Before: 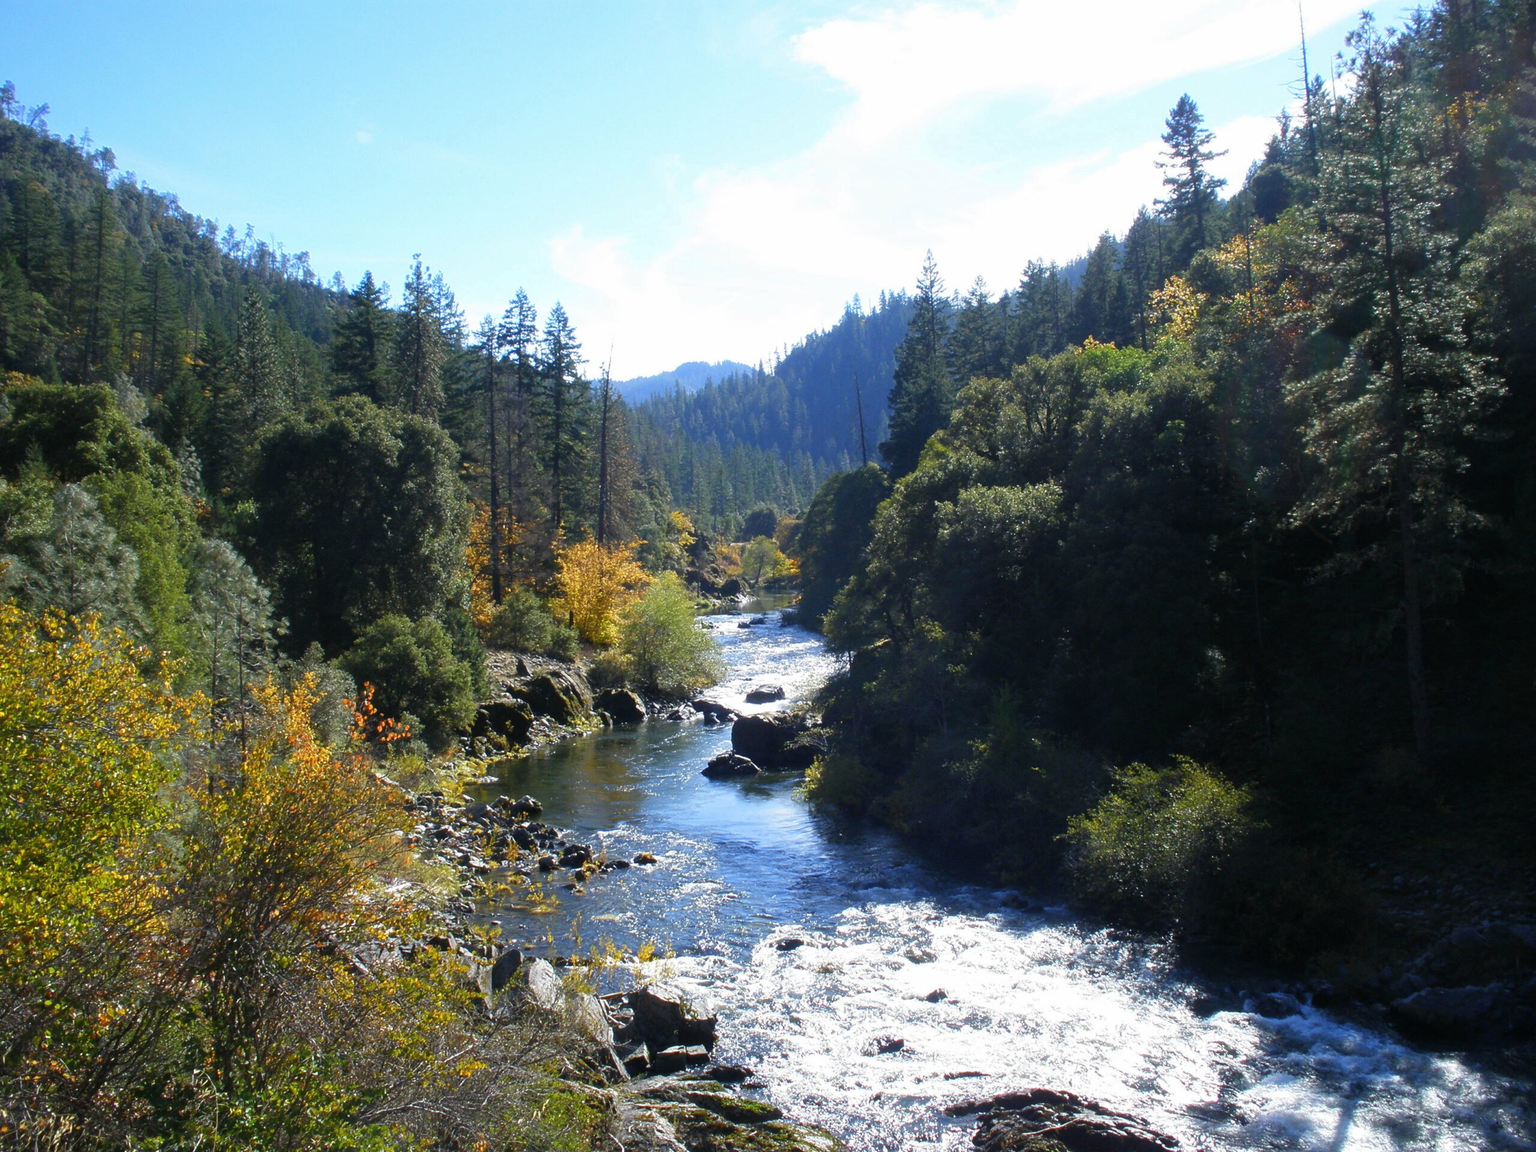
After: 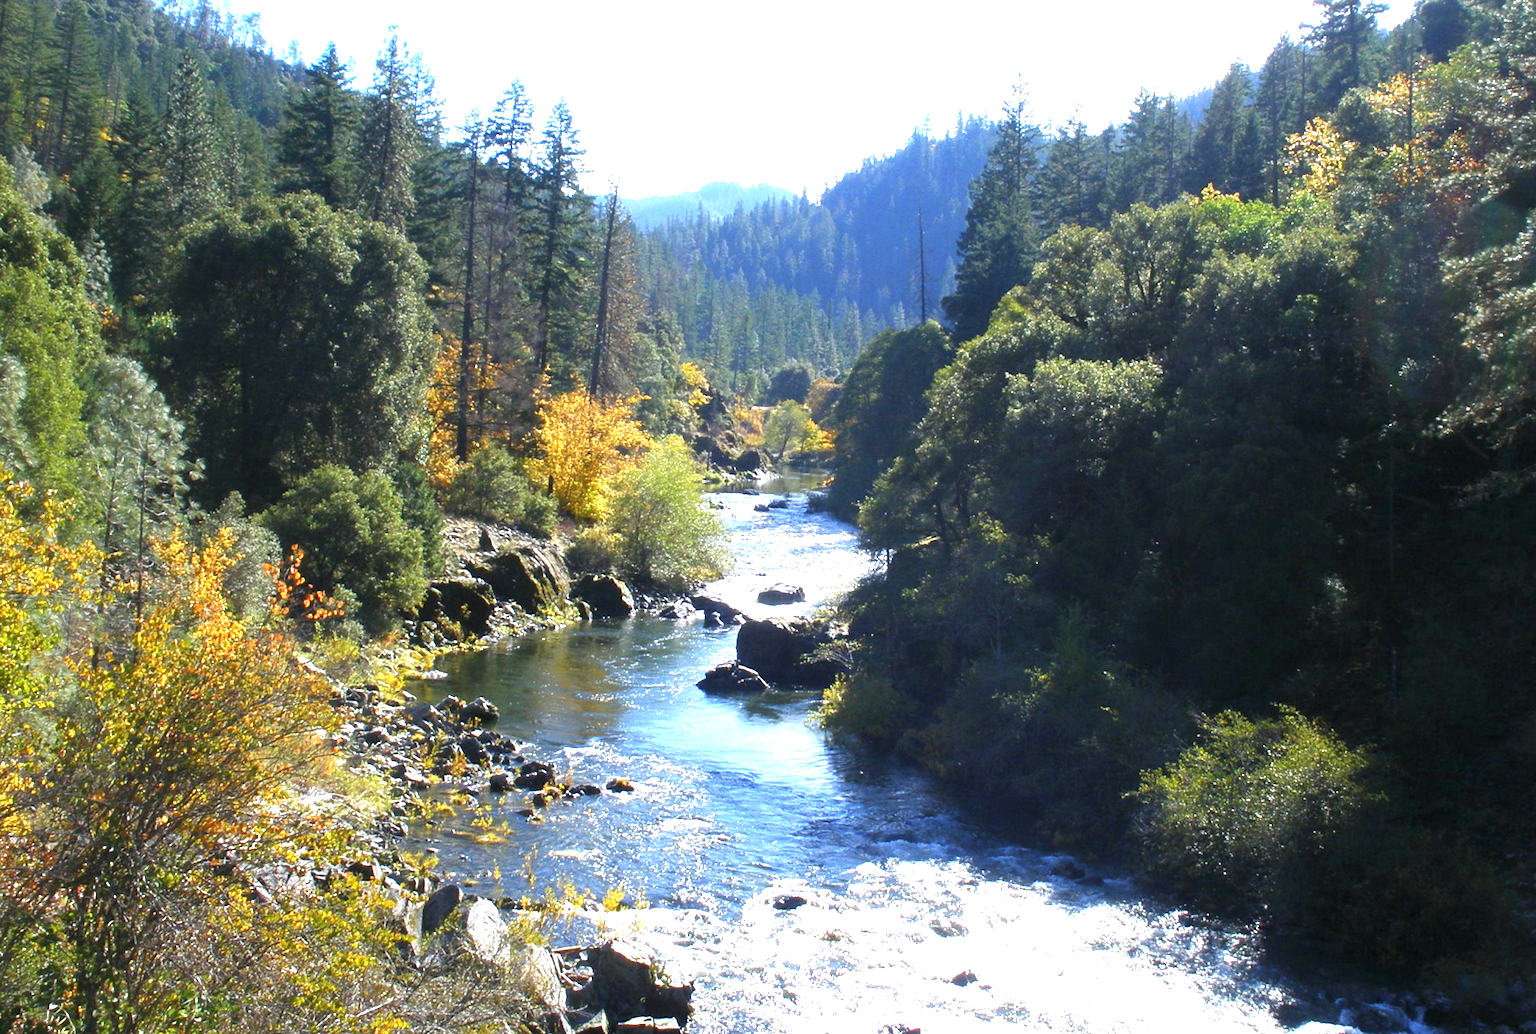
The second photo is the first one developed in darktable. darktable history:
crop and rotate: angle -4.05°, left 9.867%, top 20.854%, right 12.492%, bottom 12.089%
exposure: black level correction 0, exposure 1.029 EV, compensate highlight preservation false
